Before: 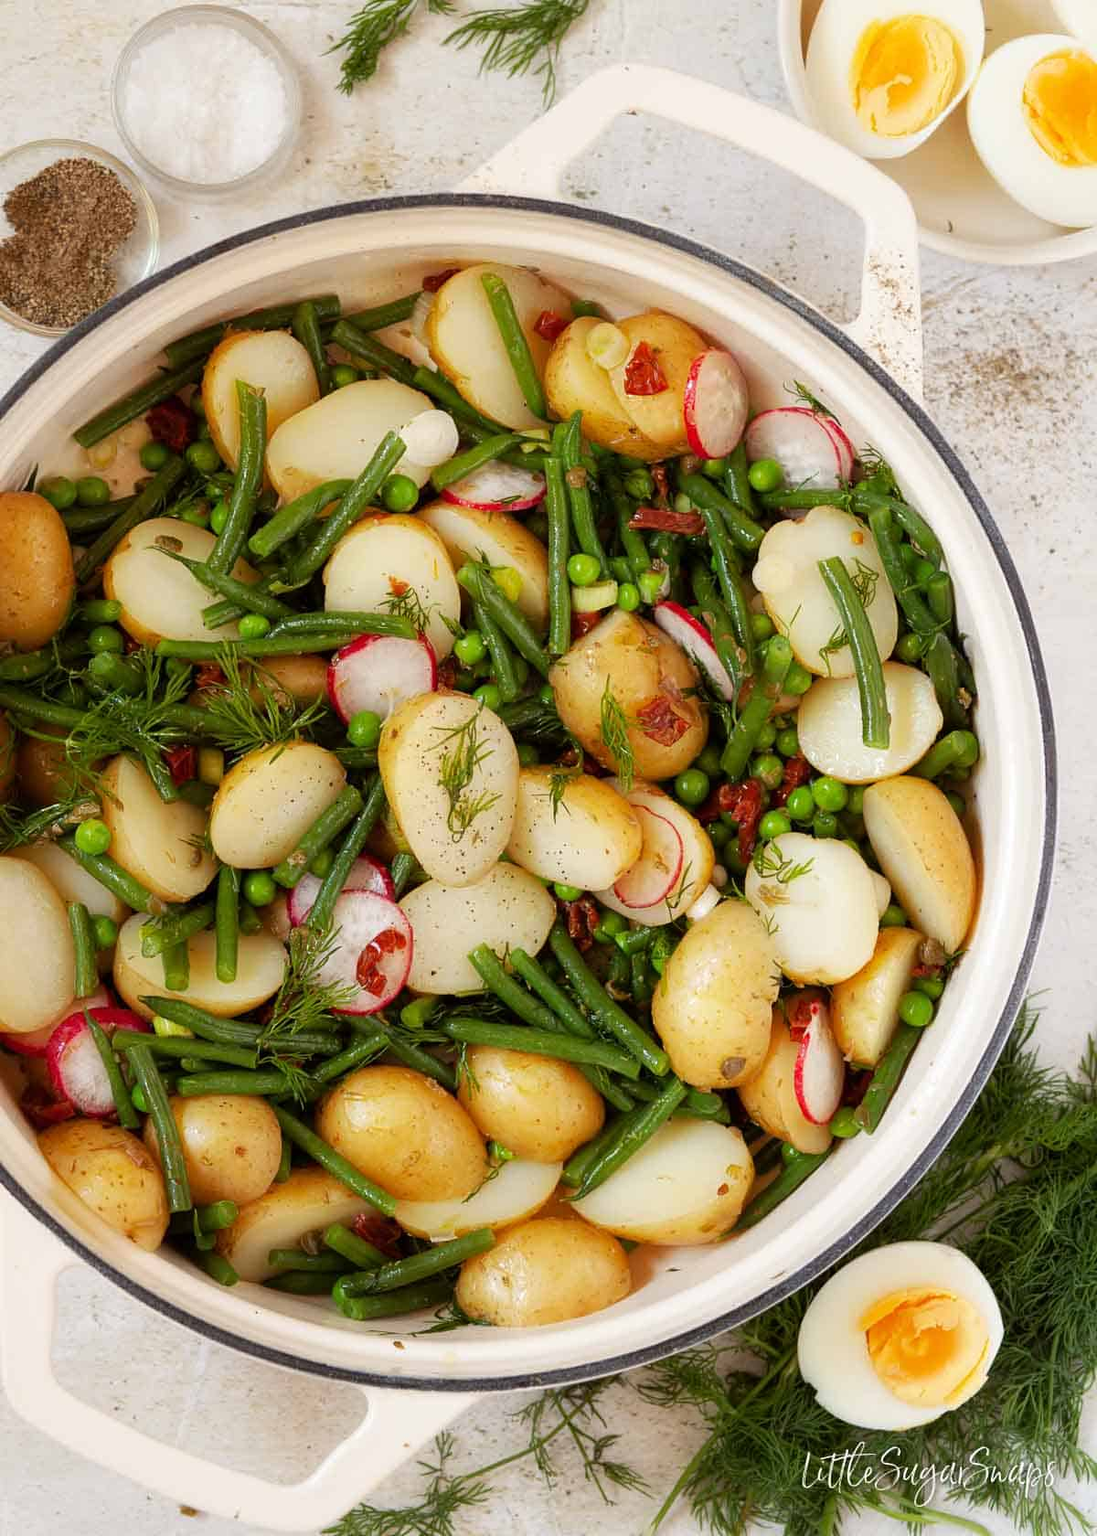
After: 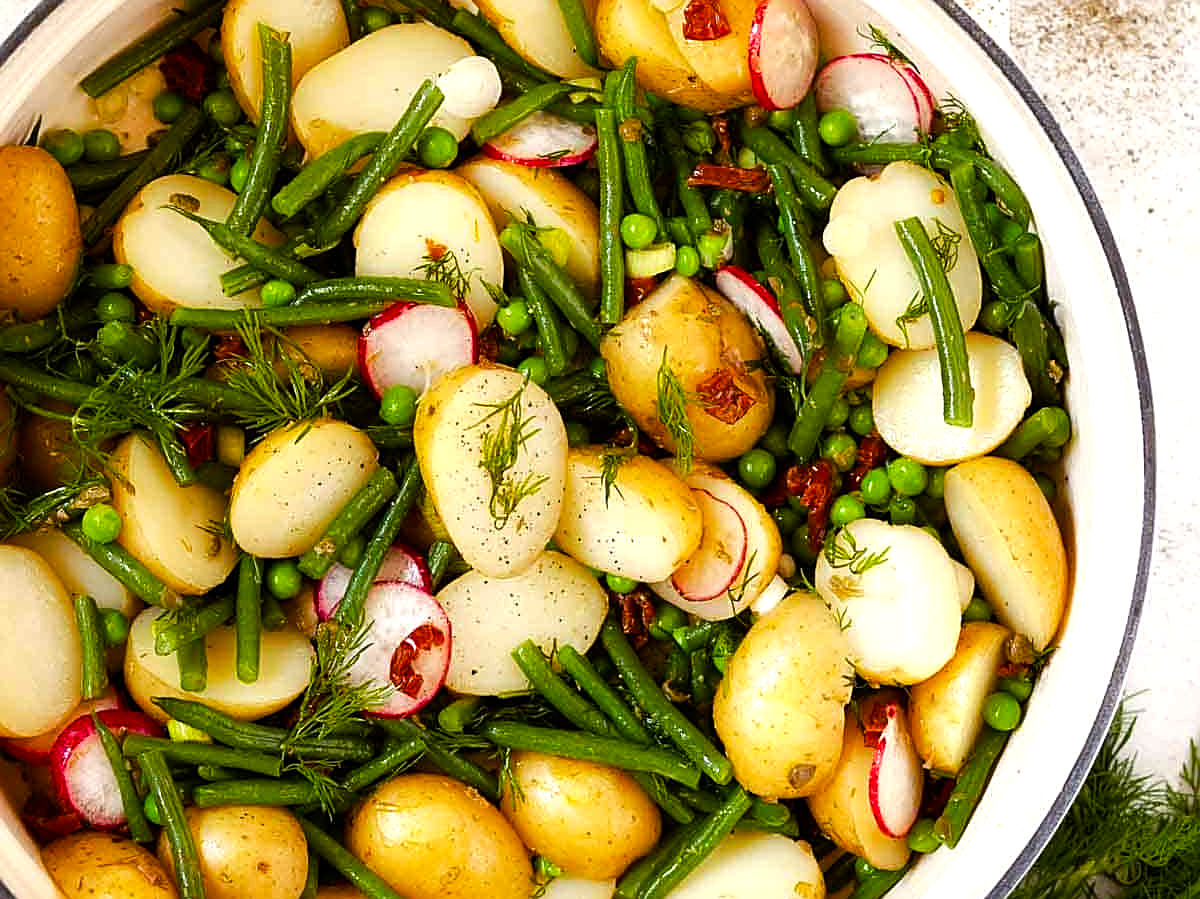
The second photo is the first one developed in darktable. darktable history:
sharpen: on, module defaults
color balance rgb: perceptual saturation grading › global saturation 20%, perceptual saturation grading › highlights -25.504%, perceptual saturation grading › shadows 25.479%, perceptual brilliance grading › highlights 7.247%, perceptual brilliance grading › mid-tones 17.664%, perceptual brilliance grading › shadows -5.467%, global vibrance 30.402%, contrast 10.412%
crop and rotate: top 23.374%, bottom 23.085%
